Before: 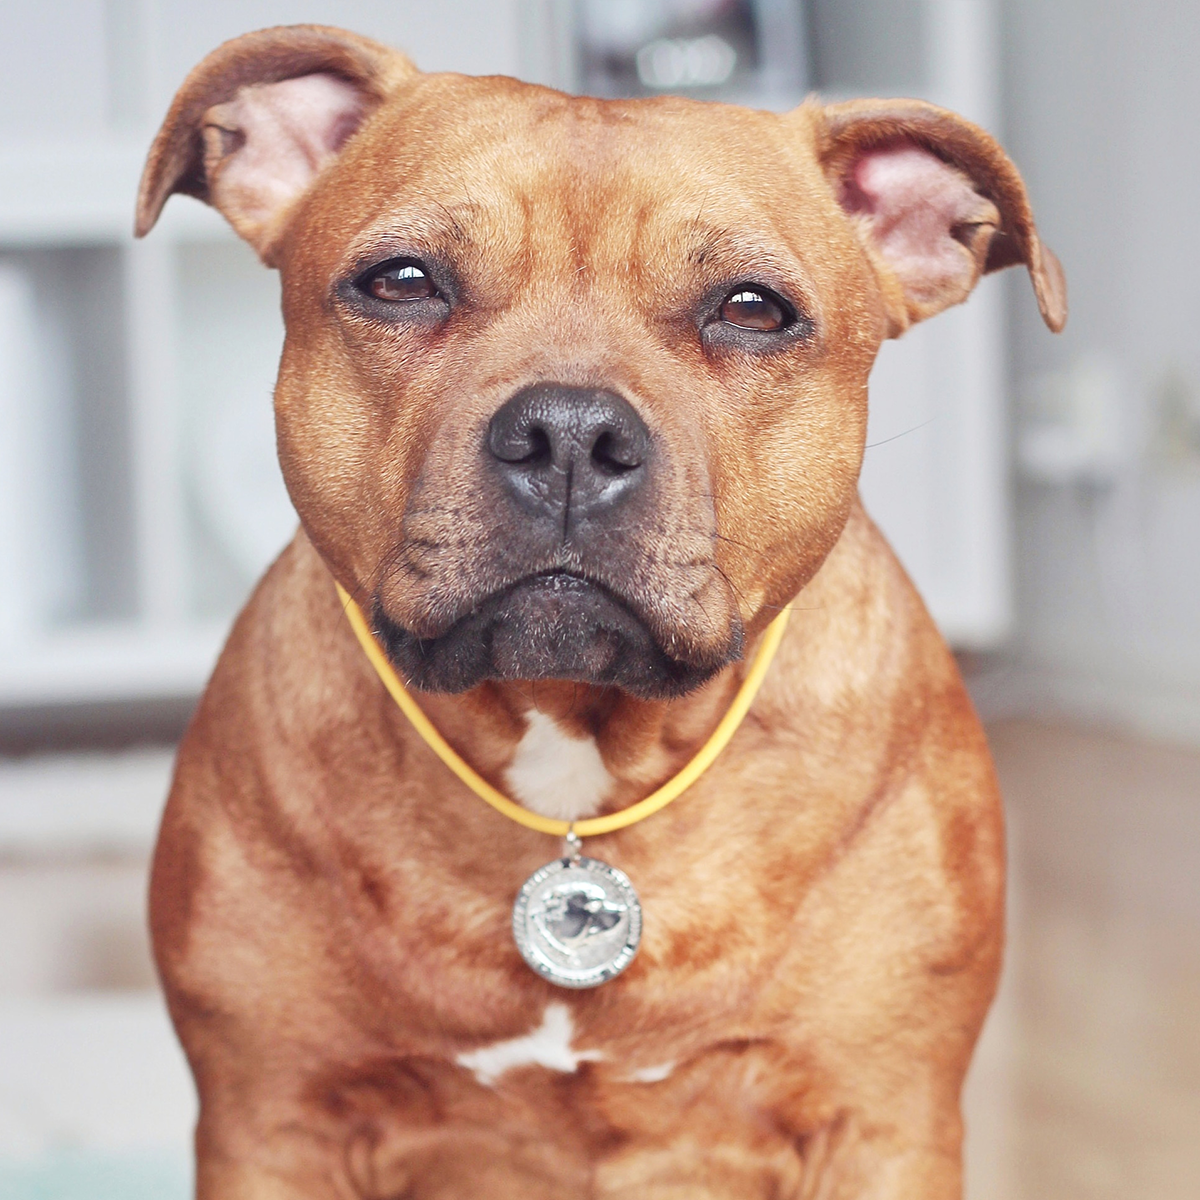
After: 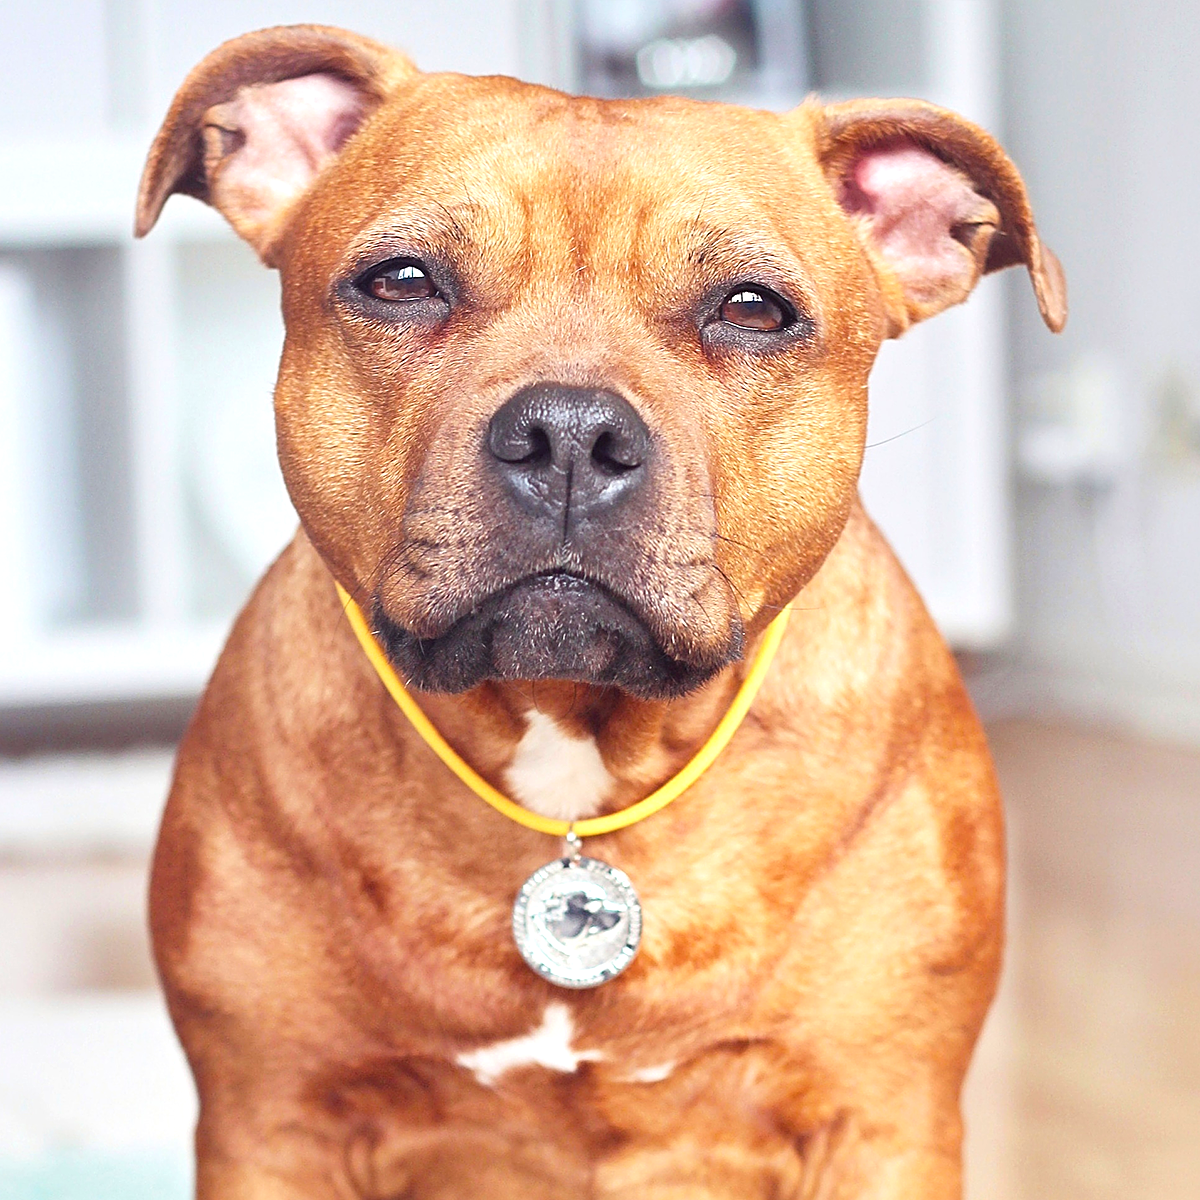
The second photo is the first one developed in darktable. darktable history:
color balance rgb: perceptual saturation grading › global saturation 17.077%, global vibrance 30.08%
tone equalizer: -8 EV -0.443 EV, -7 EV -0.412 EV, -6 EV -0.355 EV, -5 EV -0.215 EV, -3 EV 0.208 EV, -2 EV 0.346 EV, -1 EV 0.381 EV, +0 EV 0.432 EV, smoothing 1
sharpen: on, module defaults
contrast brightness saturation: saturation -0.093
